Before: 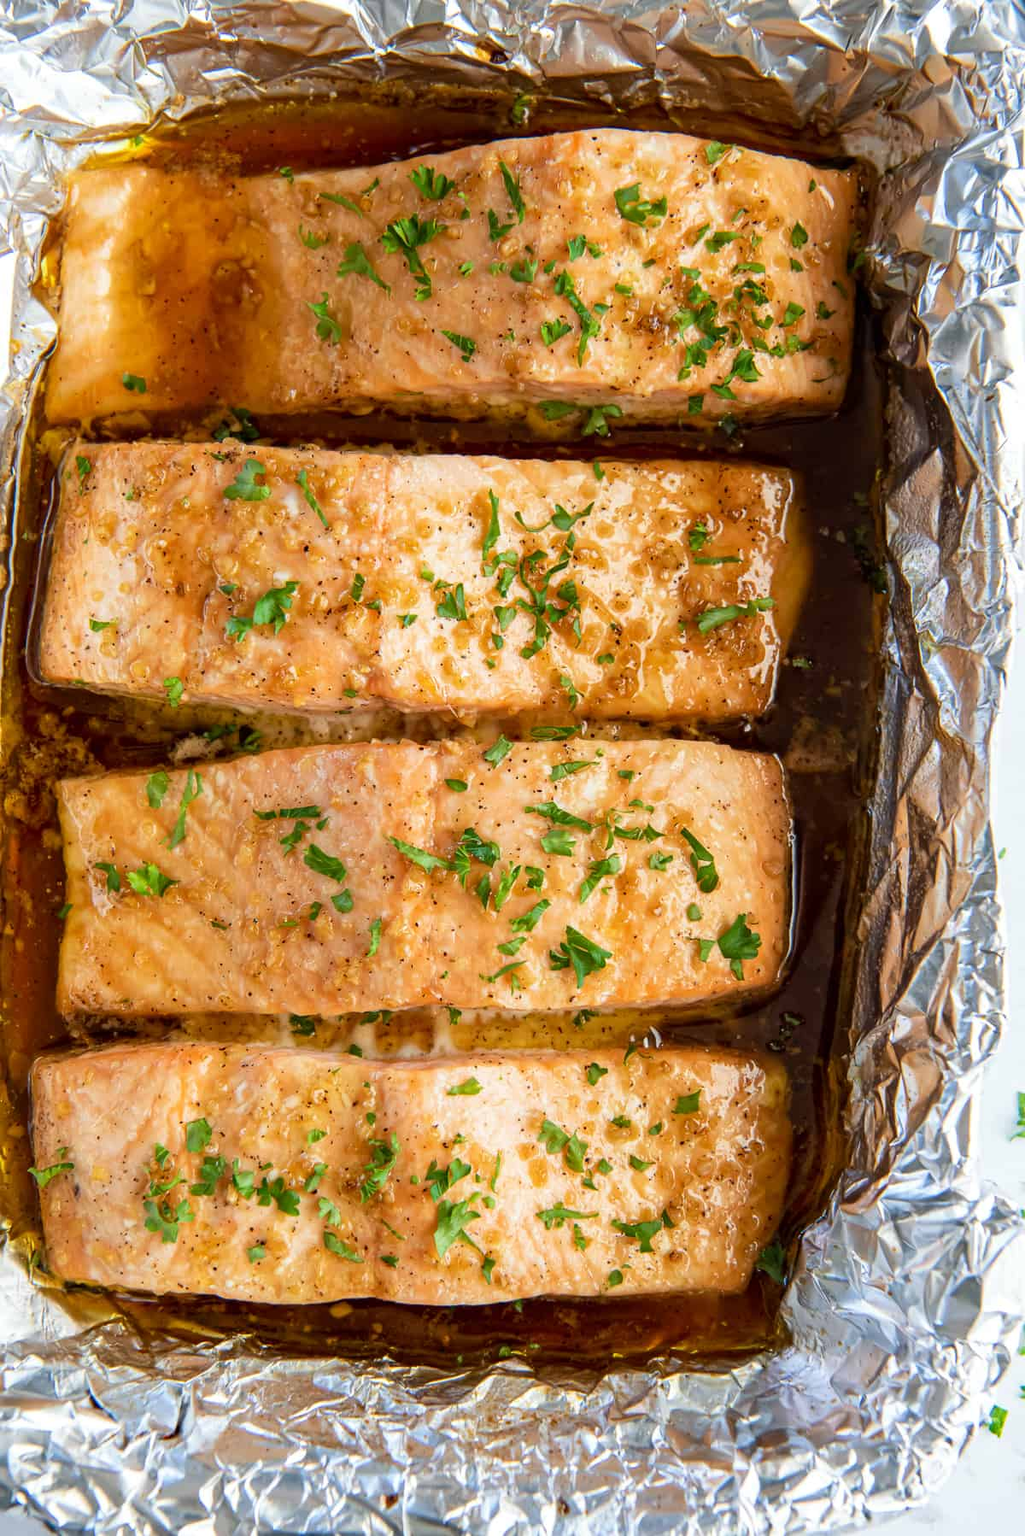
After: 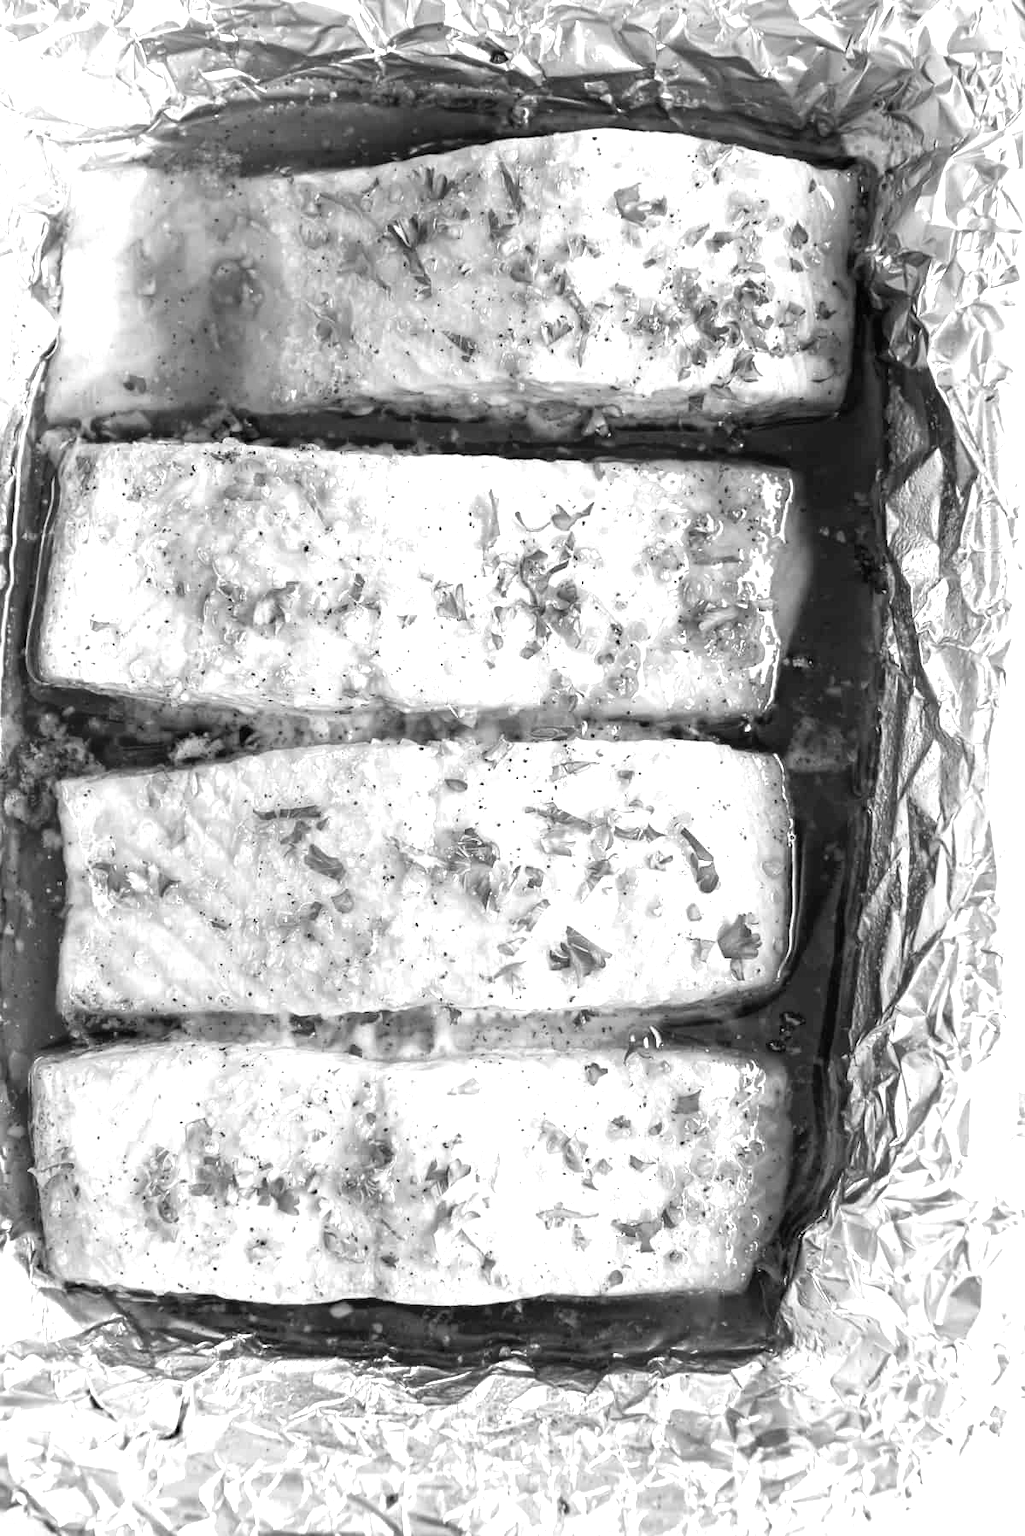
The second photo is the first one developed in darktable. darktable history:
exposure: black level correction 0, exposure 1.2 EV, compensate highlight preservation false
monochrome: a -35.87, b 49.73, size 1.7
